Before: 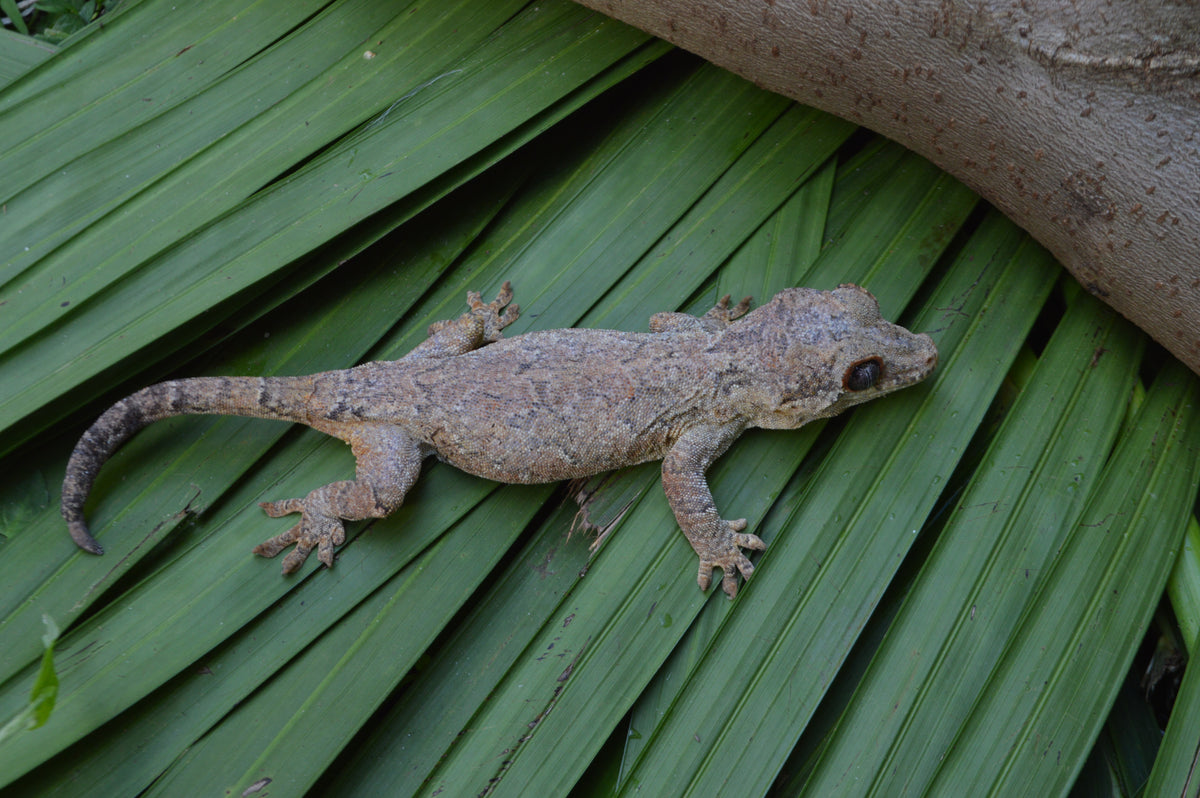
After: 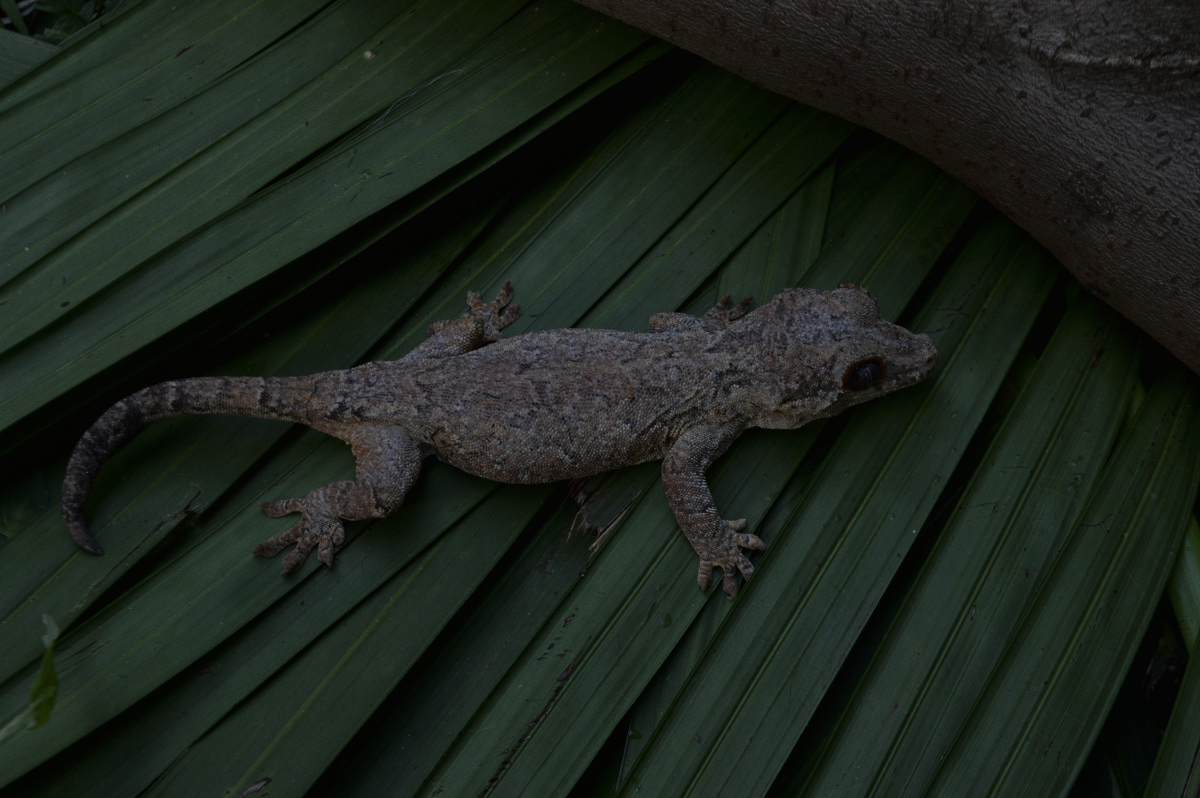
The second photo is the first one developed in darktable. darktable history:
tone curve: curves: ch0 [(0.016, 0.011) (0.21, 0.113) (0.515, 0.476) (0.78, 0.795) (1, 0.981)], color space Lab, linked channels, preserve colors none
exposure: exposure -1.468 EV, compensate highlight preservation false
